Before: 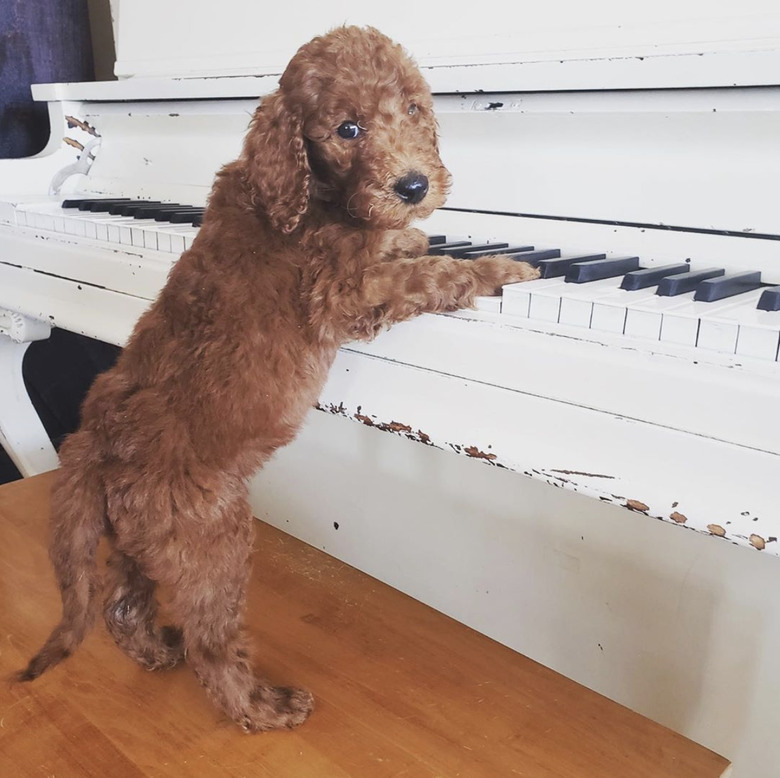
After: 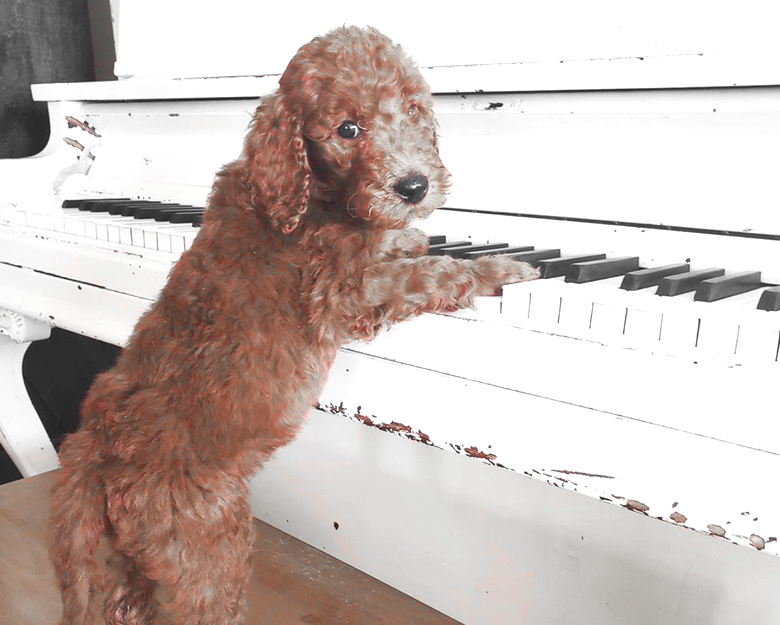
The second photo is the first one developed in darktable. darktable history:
exposure: black level correction 0, exposure 0.498 EV, compensate exposure bias true, compensate highlight preservation false
crop: bottom 19.584%
color zones: curves: ch1 [(0, 0.831) (0.08, 0.771) (0.157, 0.268) (0.241, 0.207) (0.562, -0.005) (0.714, -0.013) (0.876, 0.01) (1, 0.831)], mix 38.47%
